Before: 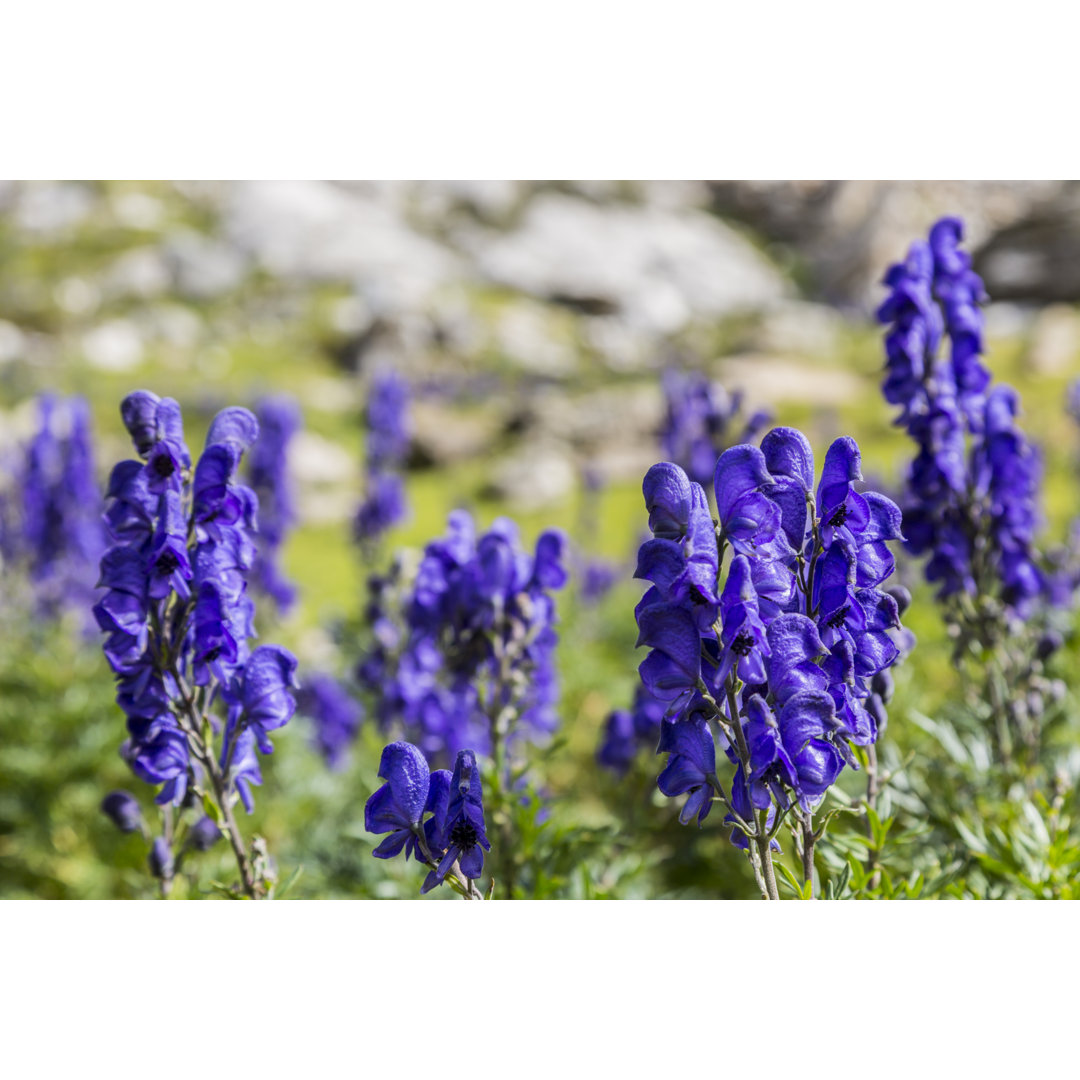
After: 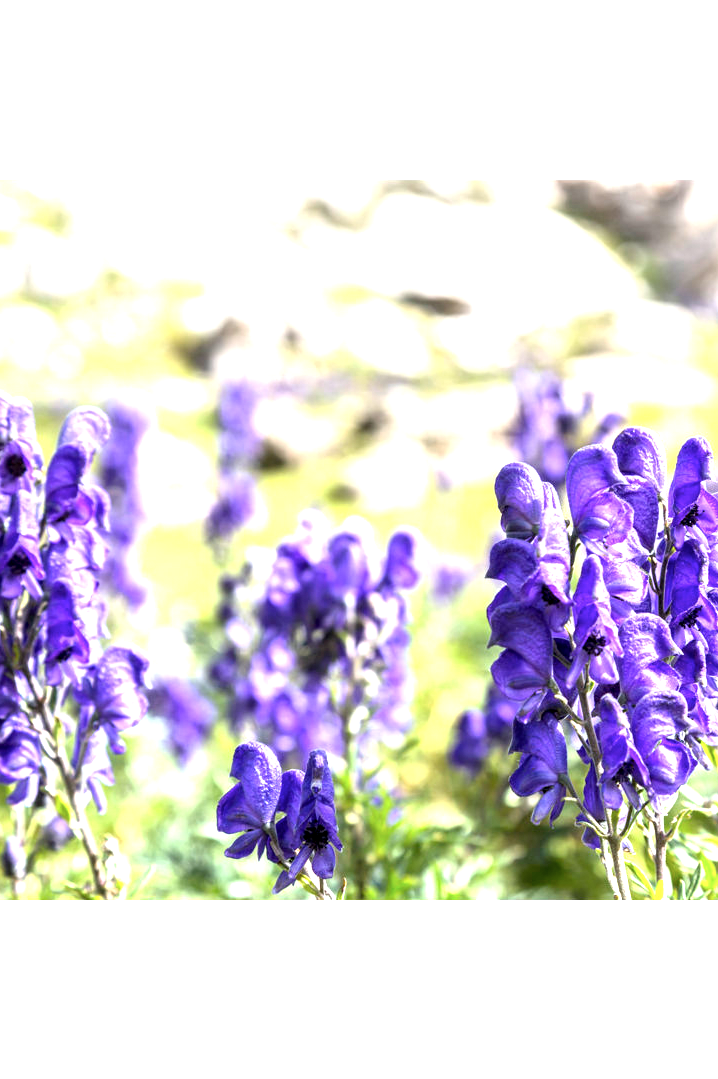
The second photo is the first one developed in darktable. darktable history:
color correction: highlights b* 0.028, saturation 0.785
exposure: black level correction 0.001, exposure 1.726 EV, compensate exposure bias true, compensate highlight preservation false
crop and rotate: left 13.734%, right 19.737%
